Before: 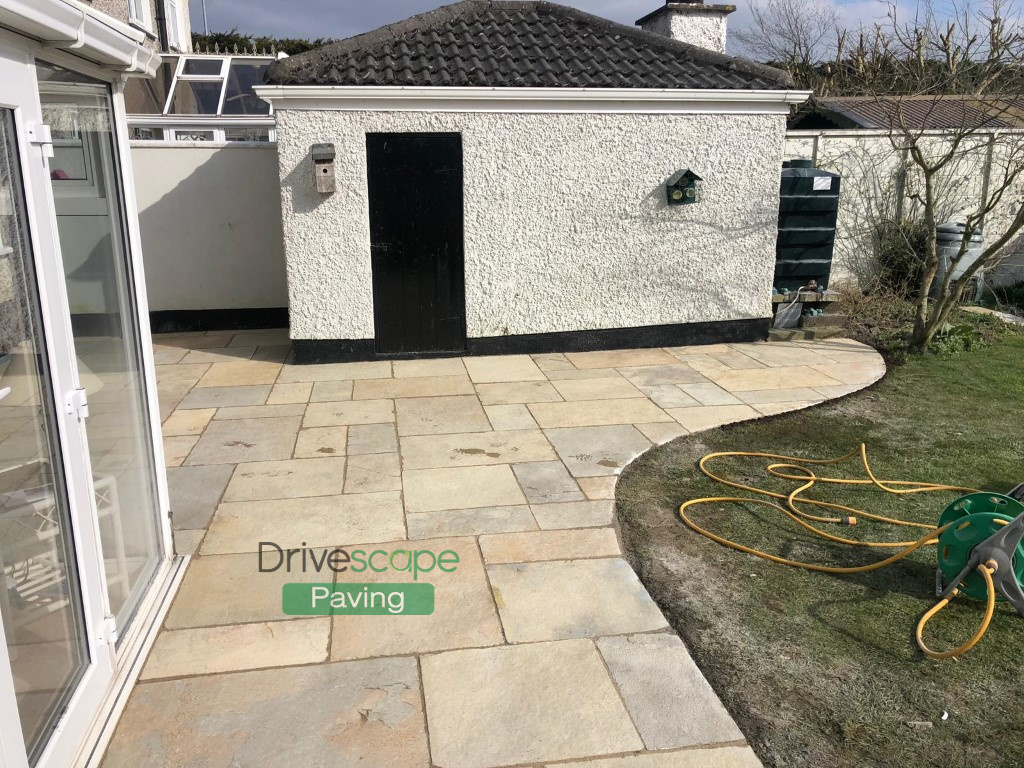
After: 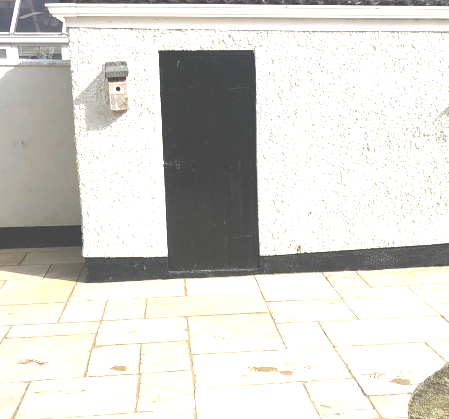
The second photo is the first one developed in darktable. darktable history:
crop: left 20.276%, top 10.745%, right 35.785%, bottom 34.581%
exposure: black level correction -0.023, exposure 1.395 EV, compensate highlight preservation false
